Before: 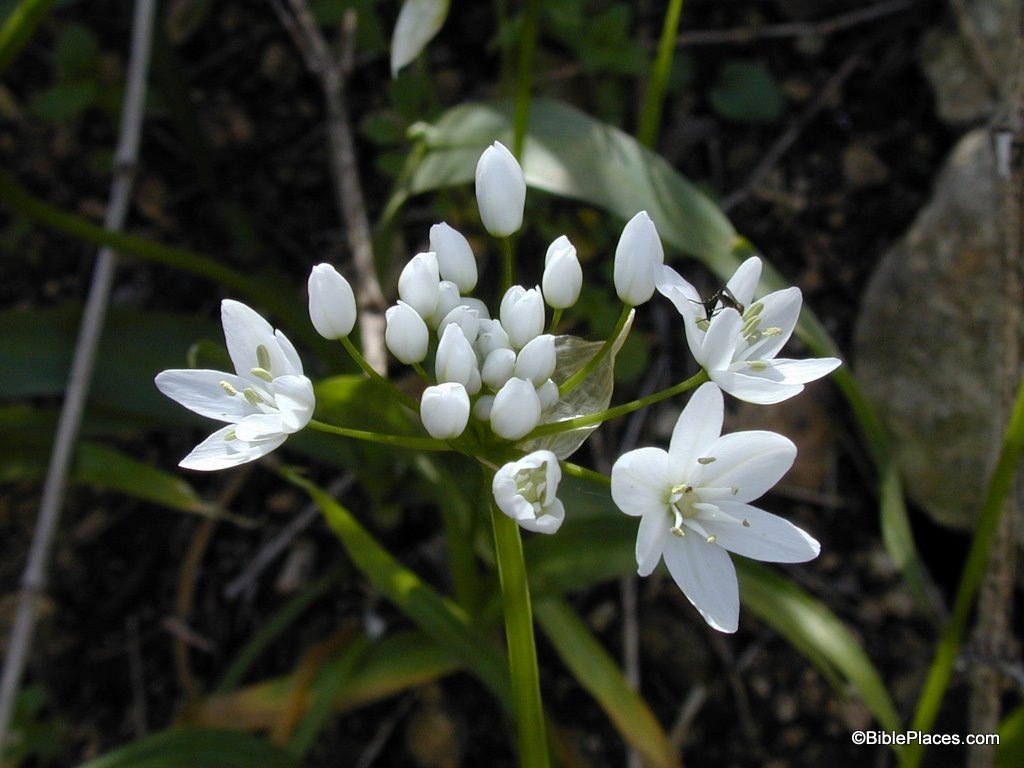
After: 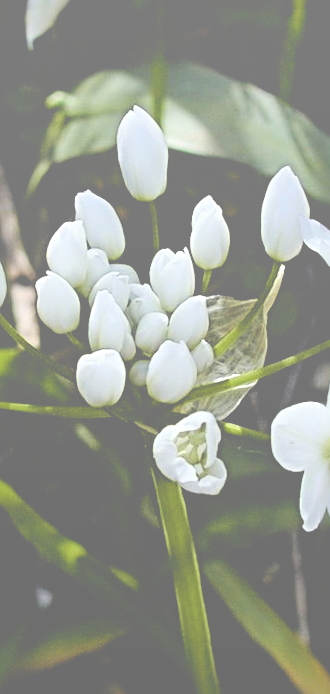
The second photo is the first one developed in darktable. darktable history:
rotate and perspective: rotation -3.52°, crop left 0.036, crop right 0.964, crop top 0.081, crop bottom 0.919
filmic rgb: black relative exposure -4 EV, white relative exposure 3 EV, hardness 3.02, contrast 1.5
crop: left 33.36%, right 33.36%
sharpen: radius 3.69, amount 0.928
bloom: size 85%, threshold 5%, strength 85%
